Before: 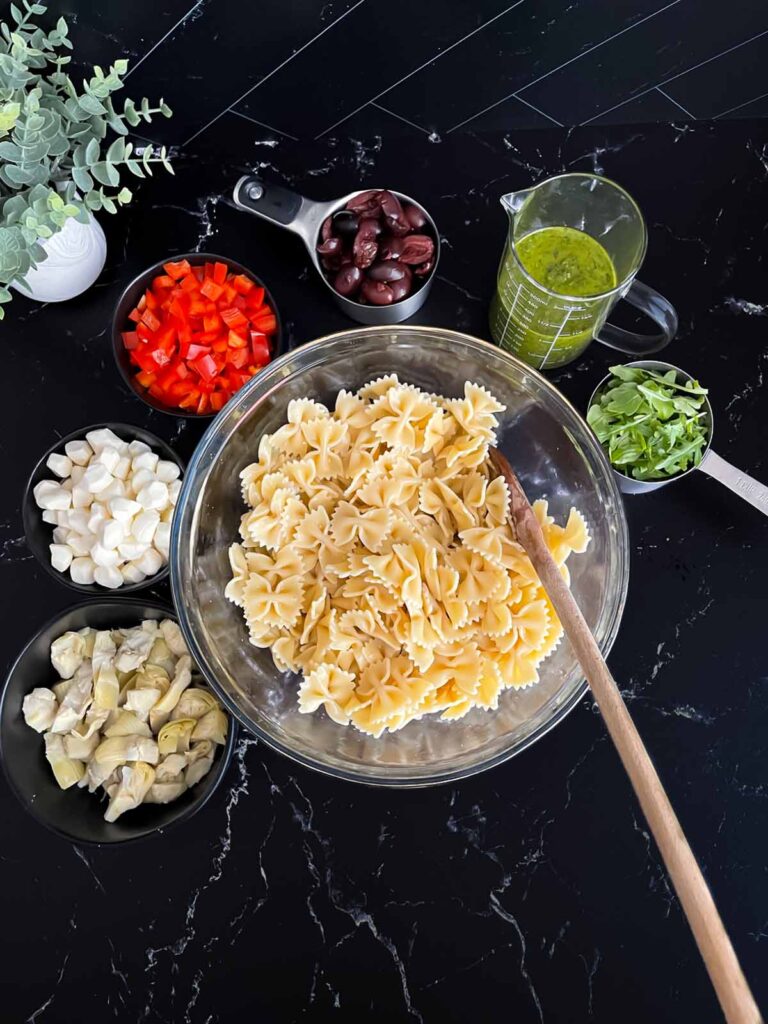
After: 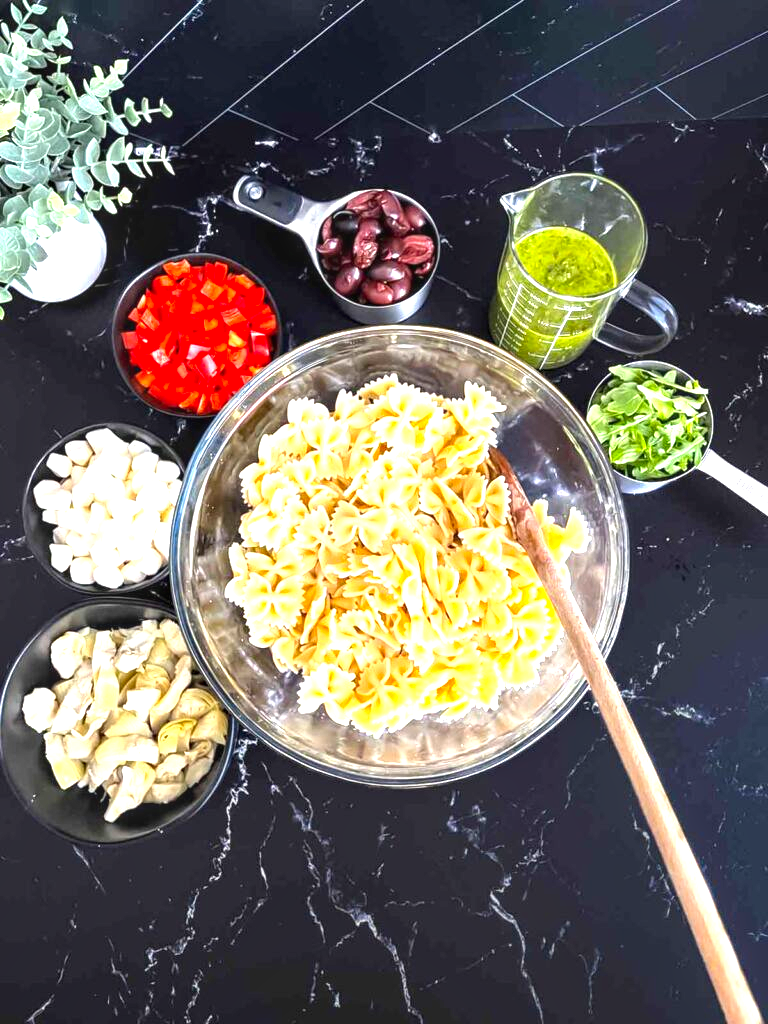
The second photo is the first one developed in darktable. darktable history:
exposure: black level correction 0, exposure 1.388 EV, compensate exposure bias true, compensate highlight preservation false
contrast brightness saturation: saturation 0.13
local contrast: detail 130%
